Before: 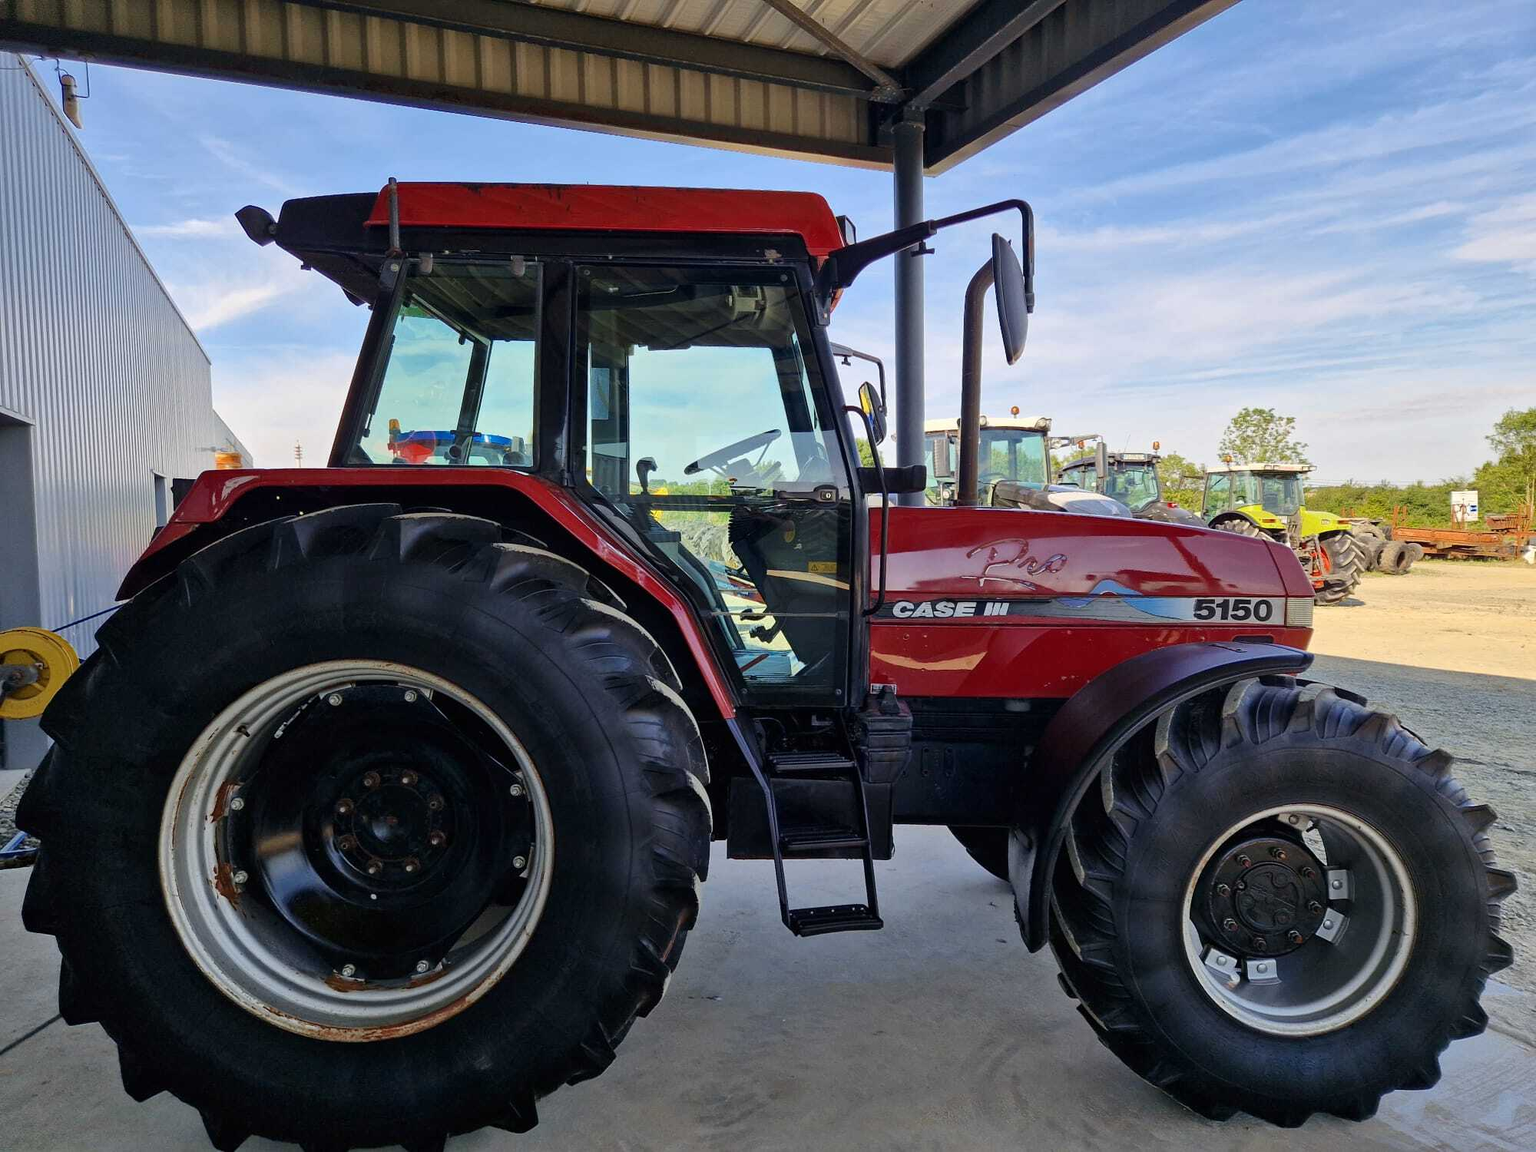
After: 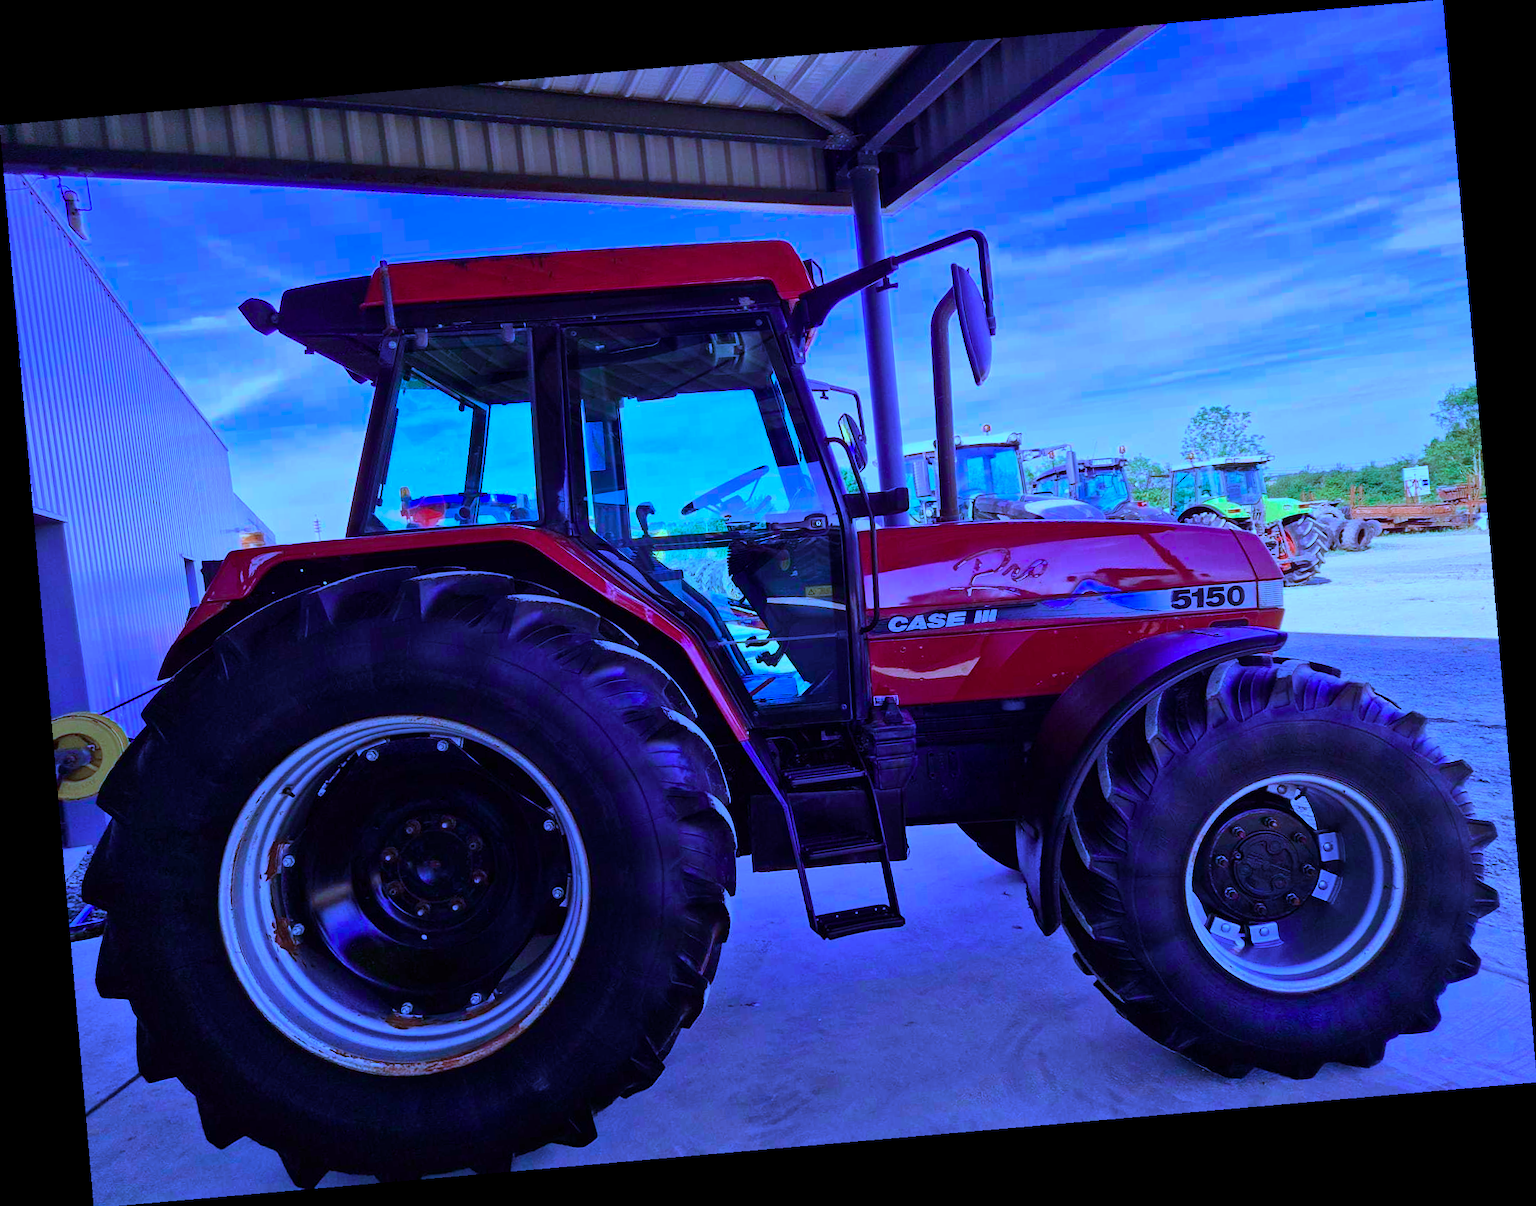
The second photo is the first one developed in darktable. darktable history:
color calibration: output R [0.948, 0.091, -0.04, 0], output G [-0.3, 1.384, -0.085, 0], output B [-0.108, 0.061, 1.08, 0], illuminant as shot in camera, x 0.484, y 0.43, temperature 2405.29 K
rotate and perspective: rotation -4.98°, automatic cropping off
rgb levels: mode RGB, independent channels, levels [[0, 0.5, 1], [0, 0.521, 1], [0, 0.536, 1]]
